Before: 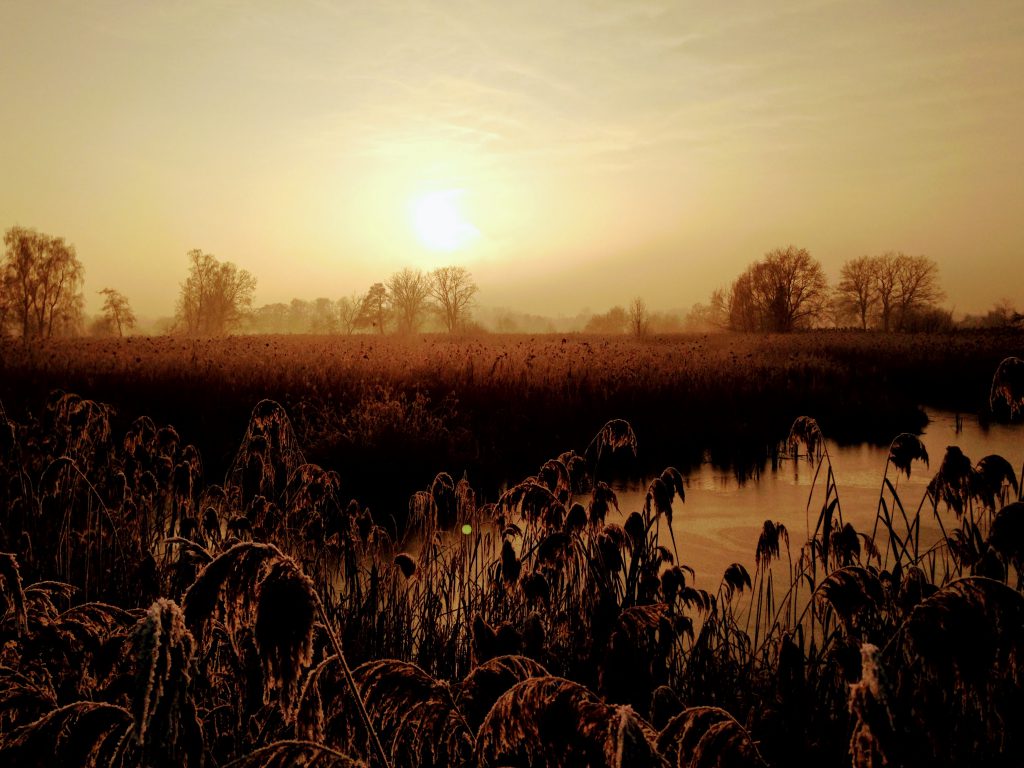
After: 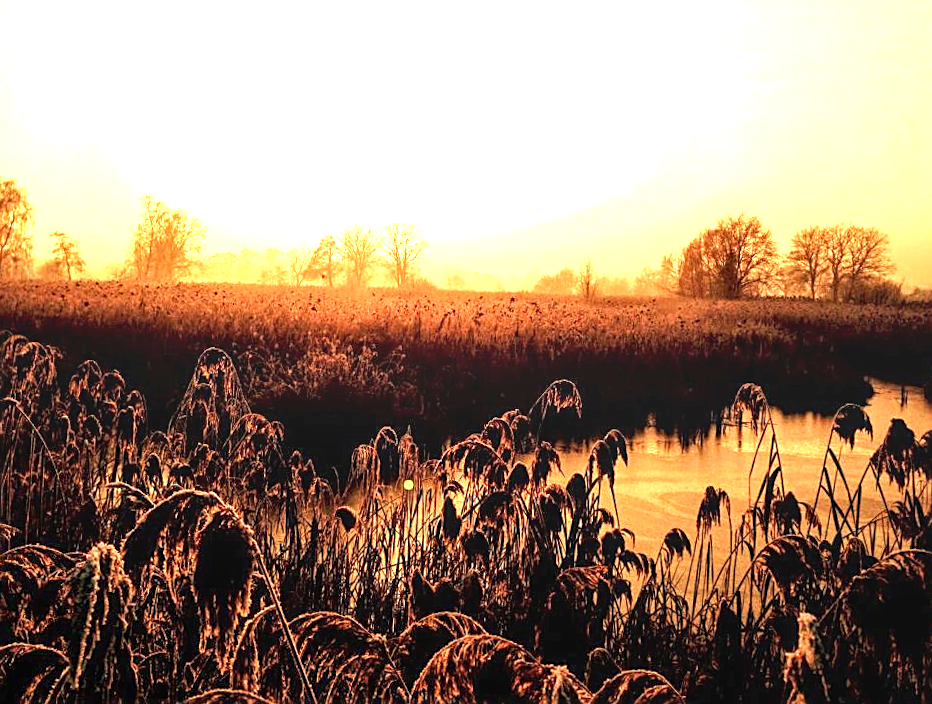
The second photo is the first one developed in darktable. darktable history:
exposure: black level correction 0, exposure 2.096 EV, compensate highlight preservation false
crop and rotate: angle -2.01°, left 3.122%, top 3.583%, right 1.557%, bottom 0.458%
sharpen: on, module defaults
local contrast: on, module defaults
